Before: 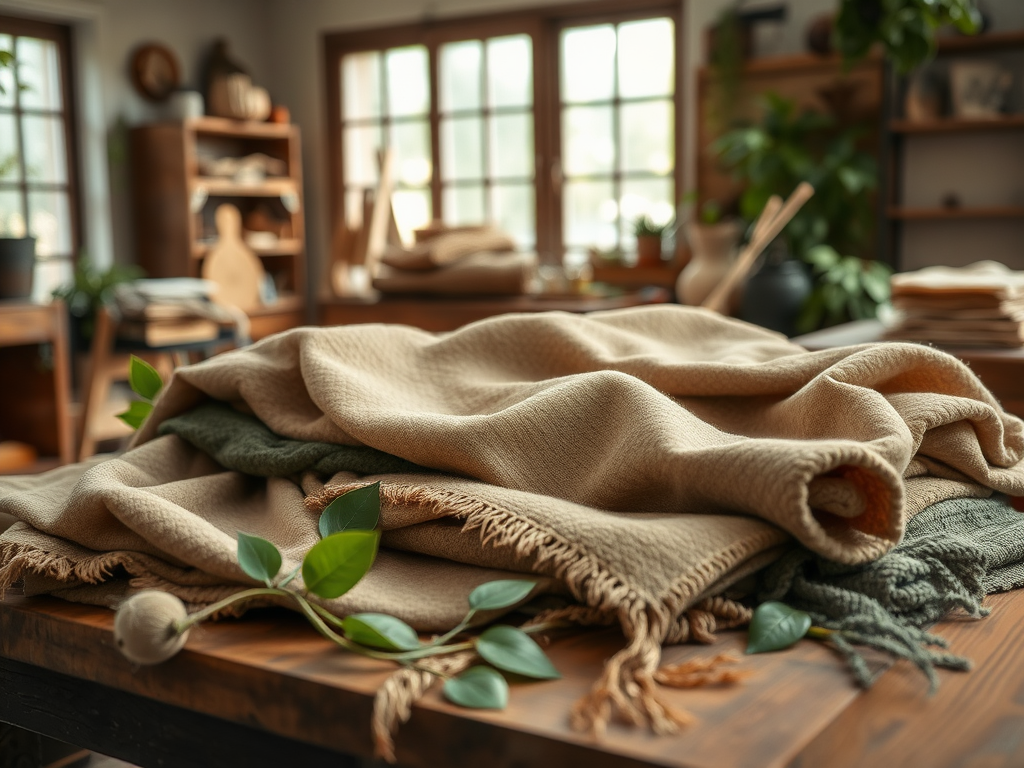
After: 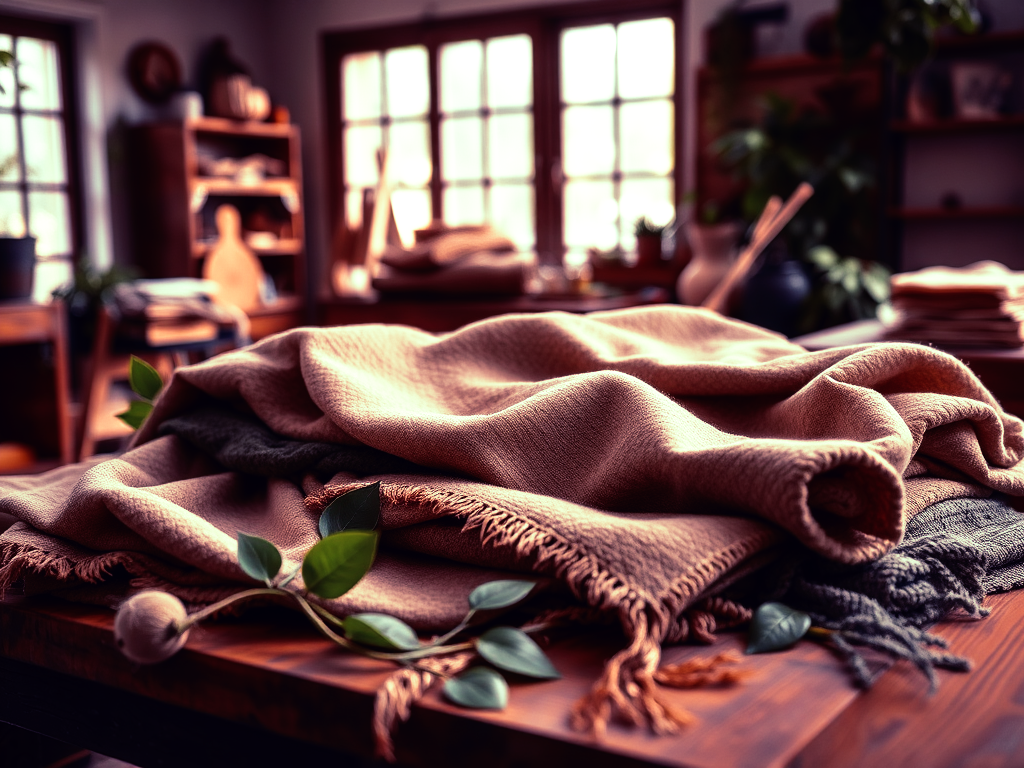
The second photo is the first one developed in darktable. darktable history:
tone curve: curves: ch0 [(0, 0) (0.003, 0.001) (0.011, 0.002) (0.025, 0.002) (0.044, 0.006) (0.069, 0.01) (0.1, 0.017) (0.136, 0.023) (0.177, 0.038) (0.224, 0.066) (0.277, 0.118) (0.335, 0.185) (0.399, 0.264) (0.468, 0.365) (0.543, 0.475) (0.623, 0.606) (0.709, 0.759) (0.801, 0.923) (0.898, 0.999) (1, 1)], preserve colors none
color look up table: target L [84.34, 86.42, 82.74, 78.23, 77.36, 77.55, 69.22, 68.08, 60.23, 41.47, 39.39, 38.21, 17.09, 200.01, 96.96, 84.39, 73.1, 69.47, 70.18, 70.78, 58.17, 56.4, 56.41, 54.58, 46.26, 45.15, 32.41, 12.81, 83.65, 67.43, 62.96, 58.28, 54.43, 54.29, 40.75, 41.17, 45.77, 40.78, 33.6, 28.73, 28.69, 9.947, 79.24, 80.65, 72.5, 59.29, 52.54, 29.31, 4.425], target a [-9.094, -8.614, -12.67, -37.15, -45.33, 0.31, -38.28, -25.23, -31.85, -25.01, -6.179, -5.887, -14.93, 0, -28.84, -4.584, 16.76, 17.88, 15.74, 11.11, 50.19, 52.29, 33.78, 50.97, 26.58, 19.54, 34.38, 18.2, 3.775, 24.65, 44.77, 56.1, 41.82, 55.65, 41.15, 36.54, 44.47, 9.029, 34.36, 36.45, 38.94, 27.39, -28.9, -17.82, -27.93, -7.792, 7.64, 18.81, 7.235], target b [33.14, 0.604, 54.03, 11.43, 47.15, 51.56, 37.26, 15.32, 37.22, 20.48, 22.11, -12.28, 5.419, 0, 18.5, 17.26, 5.412, 41.37, 21.57, 0.403, 7.297, 46.89, 3.822, 34.92, 29.05, 7.174, 34.92, 11.44, -3.695, -25.6, -19.28, -17.93, -13.83, -47.08, -64.91, -48.51, 8.017, -14.13, -16.83, -52.8, -52.86, -35.14, -11.8, -7.653, -1.388, -10.48, -31.84, -40.01, -22.83], num patches 49
